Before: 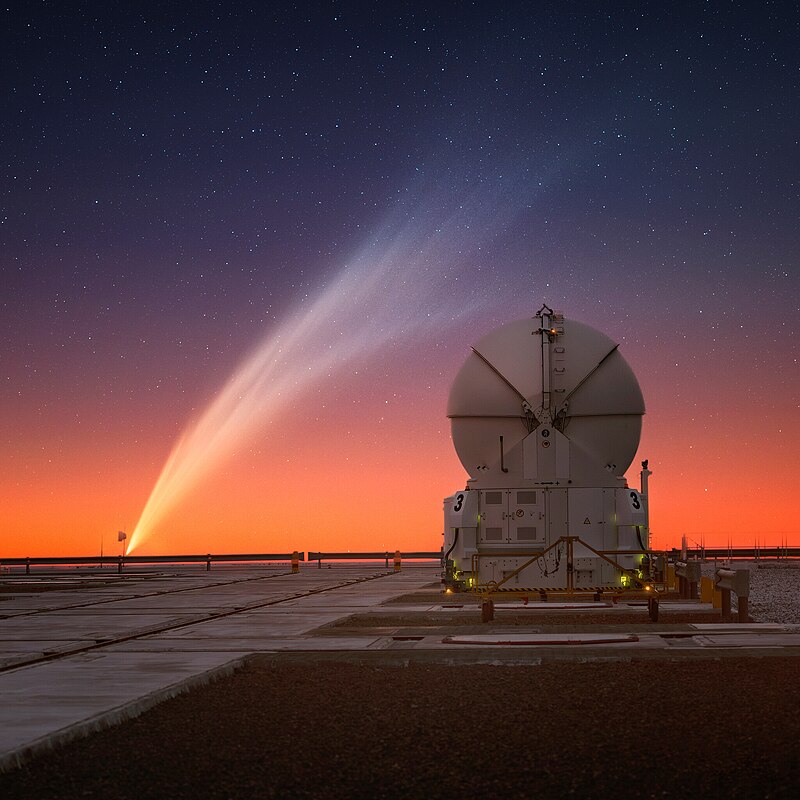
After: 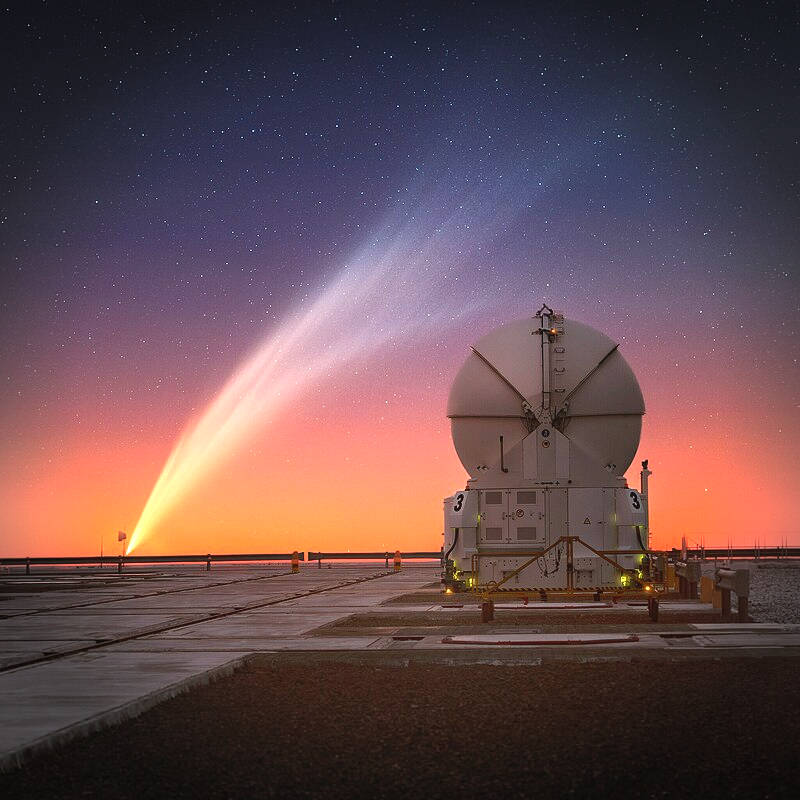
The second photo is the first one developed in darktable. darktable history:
exposure: black level correction -0.002, exposure 0.708 EV, compensate exposure bias true, compensate highlight preservation false
tone equalizer: on, module defaults
vignetting: fall-off radius 31.48%, brightness -0.472
